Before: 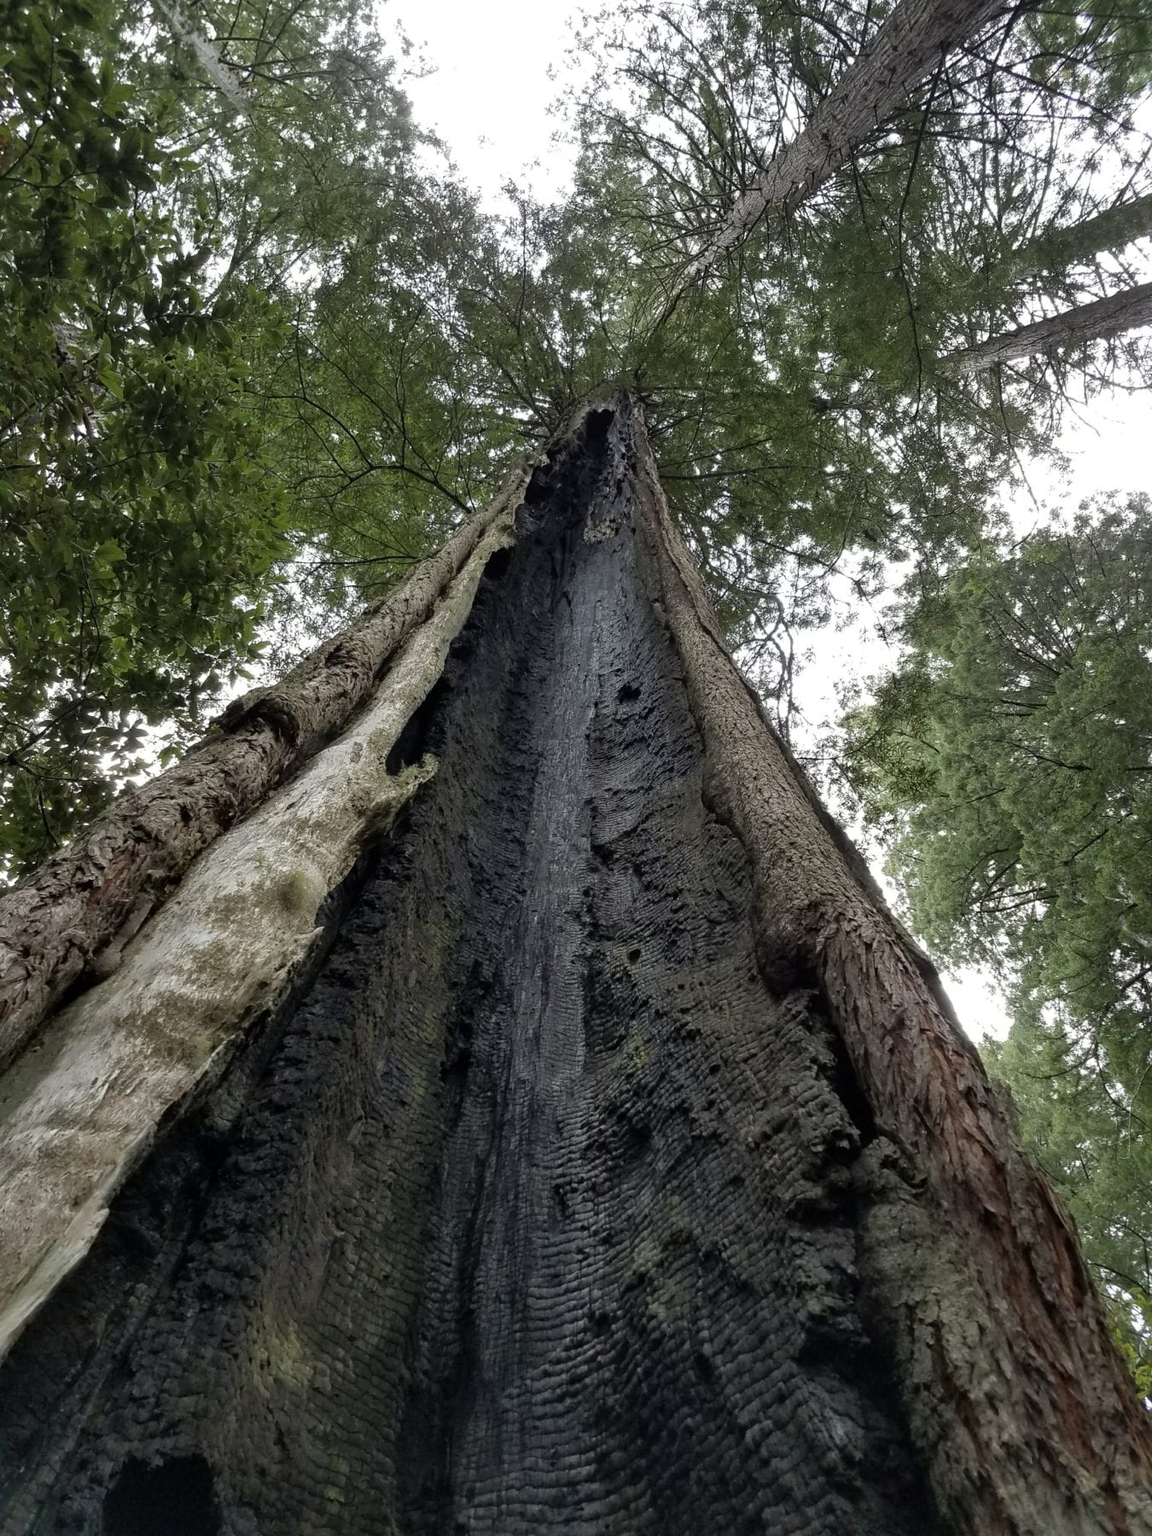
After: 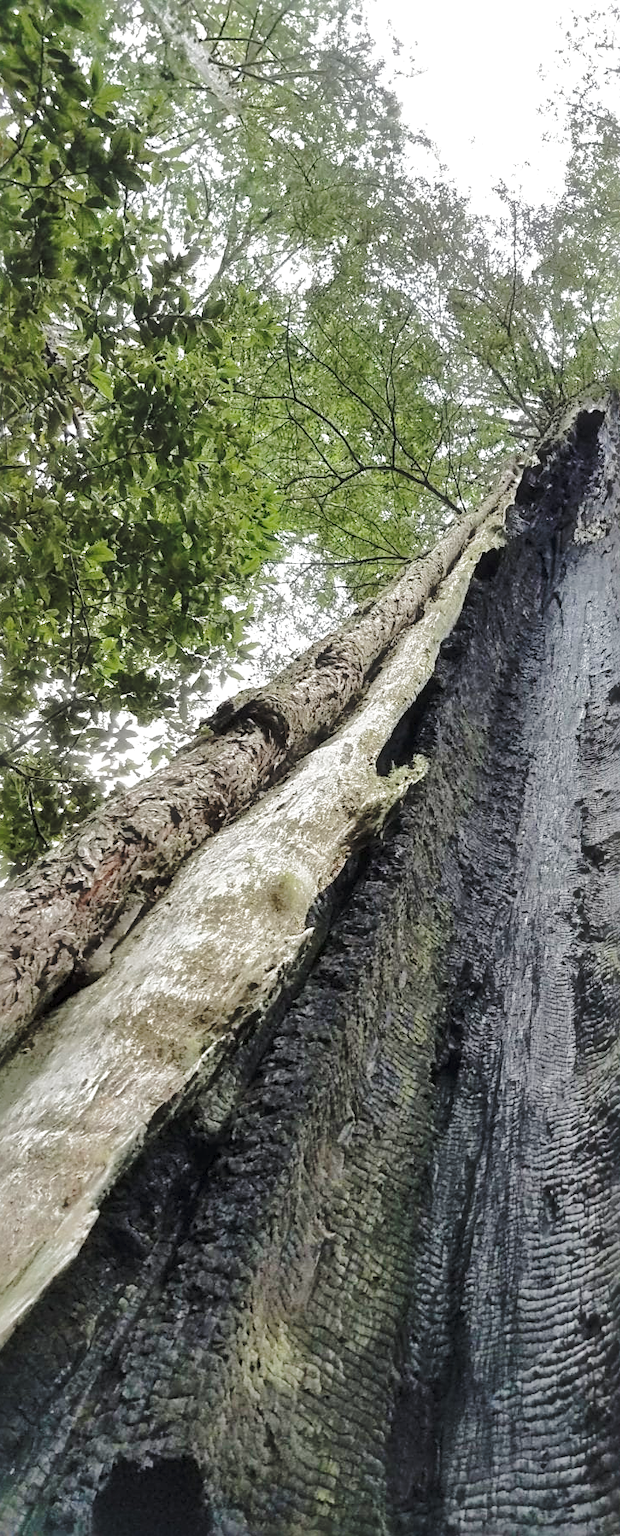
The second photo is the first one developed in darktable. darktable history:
tone curve: curves: ch0 [(0, 0) (0.003, 0.018) (0.011, 0.024) (0.025, 0.038) (0.044, 0.067) (0.069, 0.098) (0.1, 0.13) (0.136, 0.165) (0.177, 0.205) (0.224, 0.249) (0.277, 0.304) (0.335, 0.365) (0.399, 0.432) (0.468, 0.505) (0.543, 0.579) (0.623, 0.652) (0.709, 0.725) (0.801, 0.802) (0.898, 0.876) (1, 1)], color space Lab, independent channels, preserve colors none
crop: left 0.925%, right 45.264%, bottom 0.091%
exposure: exposure 0.601 EV, compensate highlight preservation false
shadows and highlights: shadows 39.42, highlights -59.76
haze removal: strength -0.109, compatibility mode true, adaptive false
base curve: curves: ch0 [(0, 0) (0.028, 0.03) (0.121, 0.232) (0.46, 0.748) (0.859, 0.968) (1, 1)], preserve colors none
sharpen: radius 4.92
